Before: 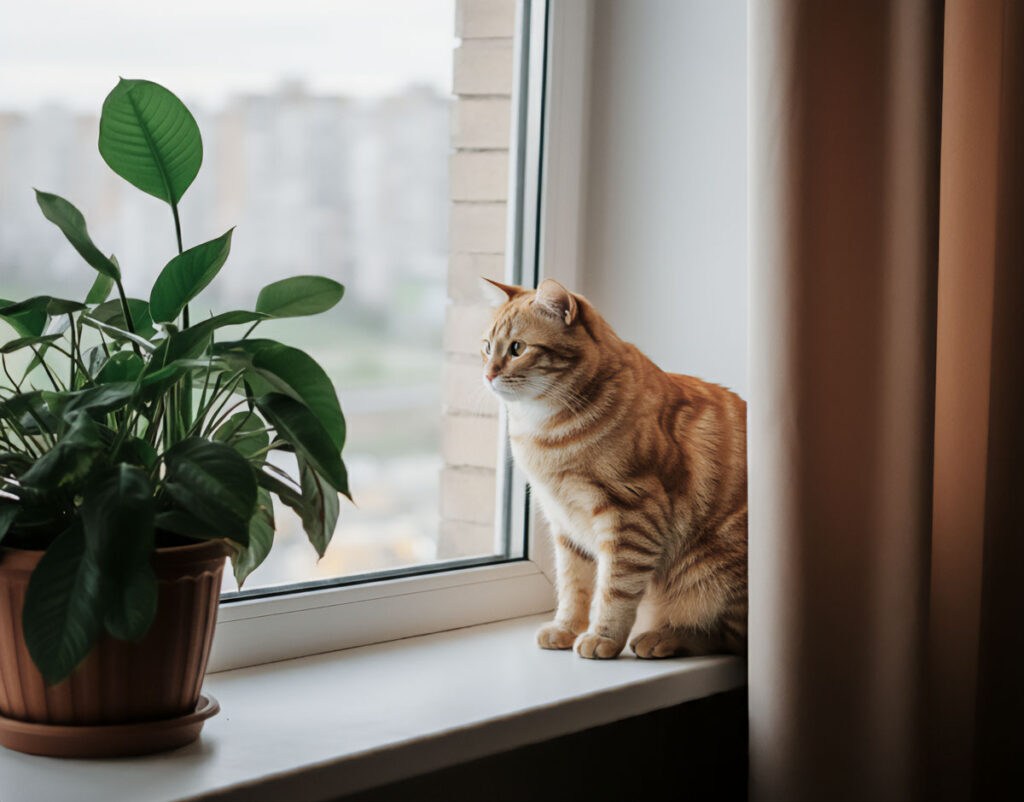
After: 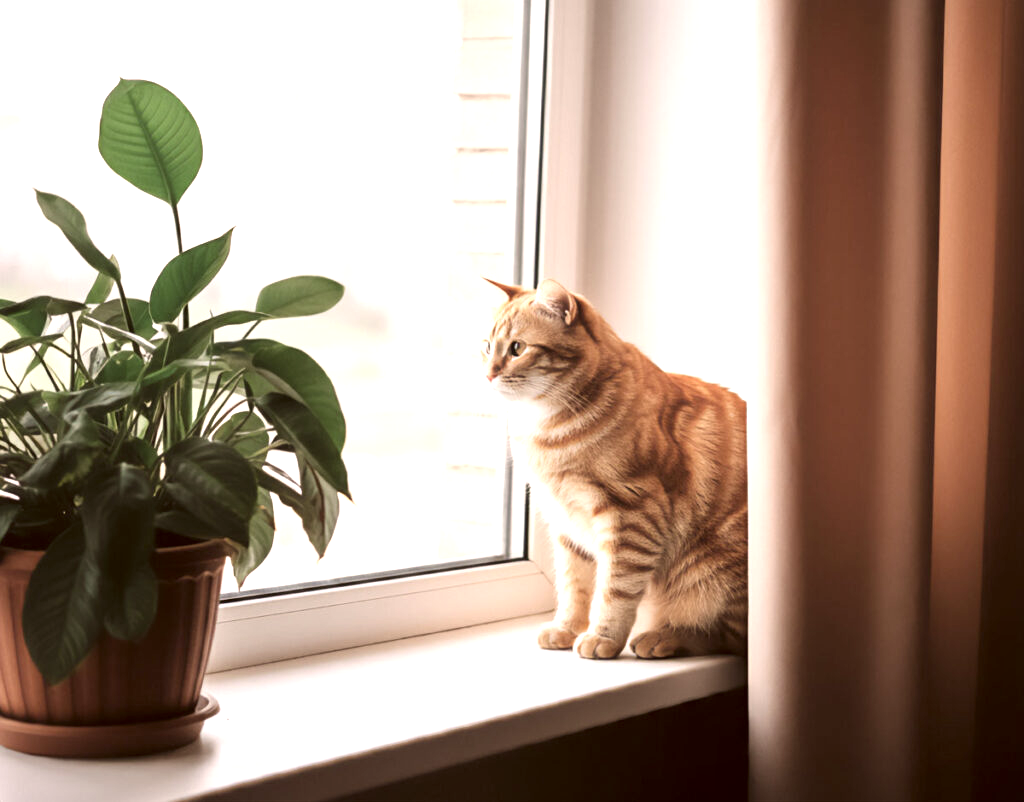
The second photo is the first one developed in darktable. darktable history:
contrast equalizer: octaves 7, y [[0.6 ×6], [0.55 ×6], [0 ×6], [0 ×6], [0 ×6]], mix -0.2
exposure: exposure 1.089 EV, compensate highlight preservation false
color correction: highlights a* 10.21, highlights b* 9.79, shadows a* 8.61, shadows b* 7.88, saturation 0.8
